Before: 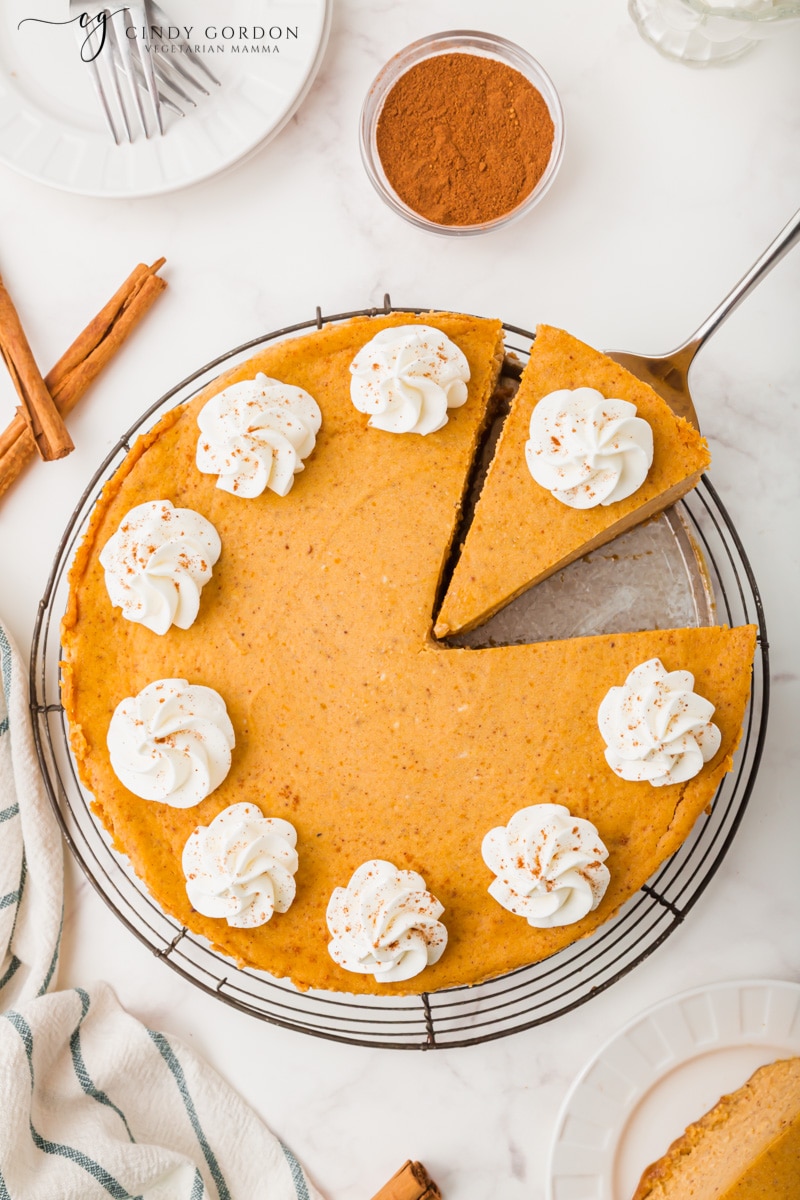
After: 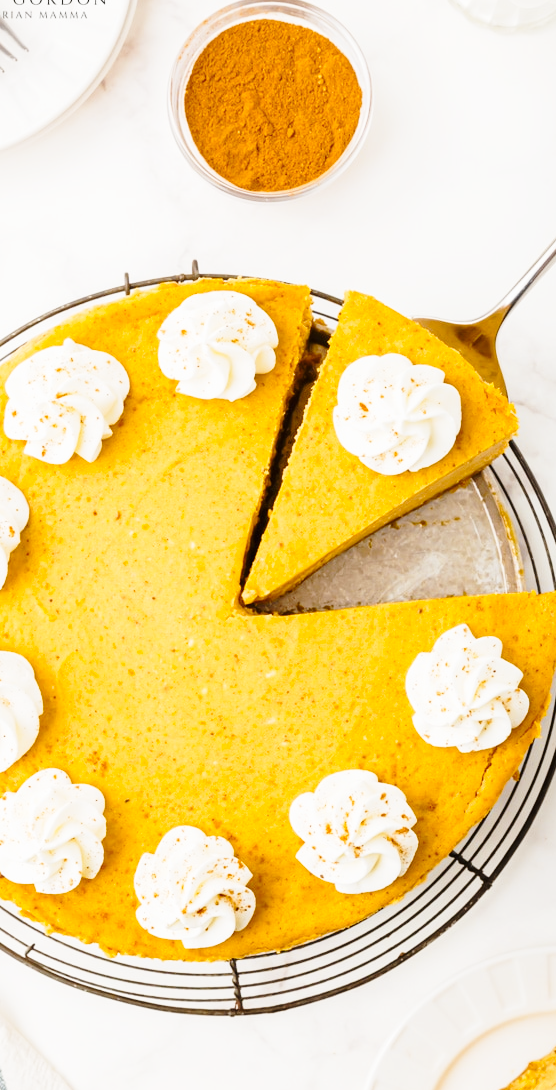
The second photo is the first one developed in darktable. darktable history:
base curve: curves: ch0 [(0, 0) (0.028, 0.03) (0.121, 0.232) (0.46, 0.748) (0.859, 0.968) (1, 1)], preserve colors none
color contrast: green-magenta contrast 0.85, blue-yellow contrast 1.25, unbound 0
crop and rotate: left 24.034%, top 2.838%, right 6.406%, bottom 6.299%
